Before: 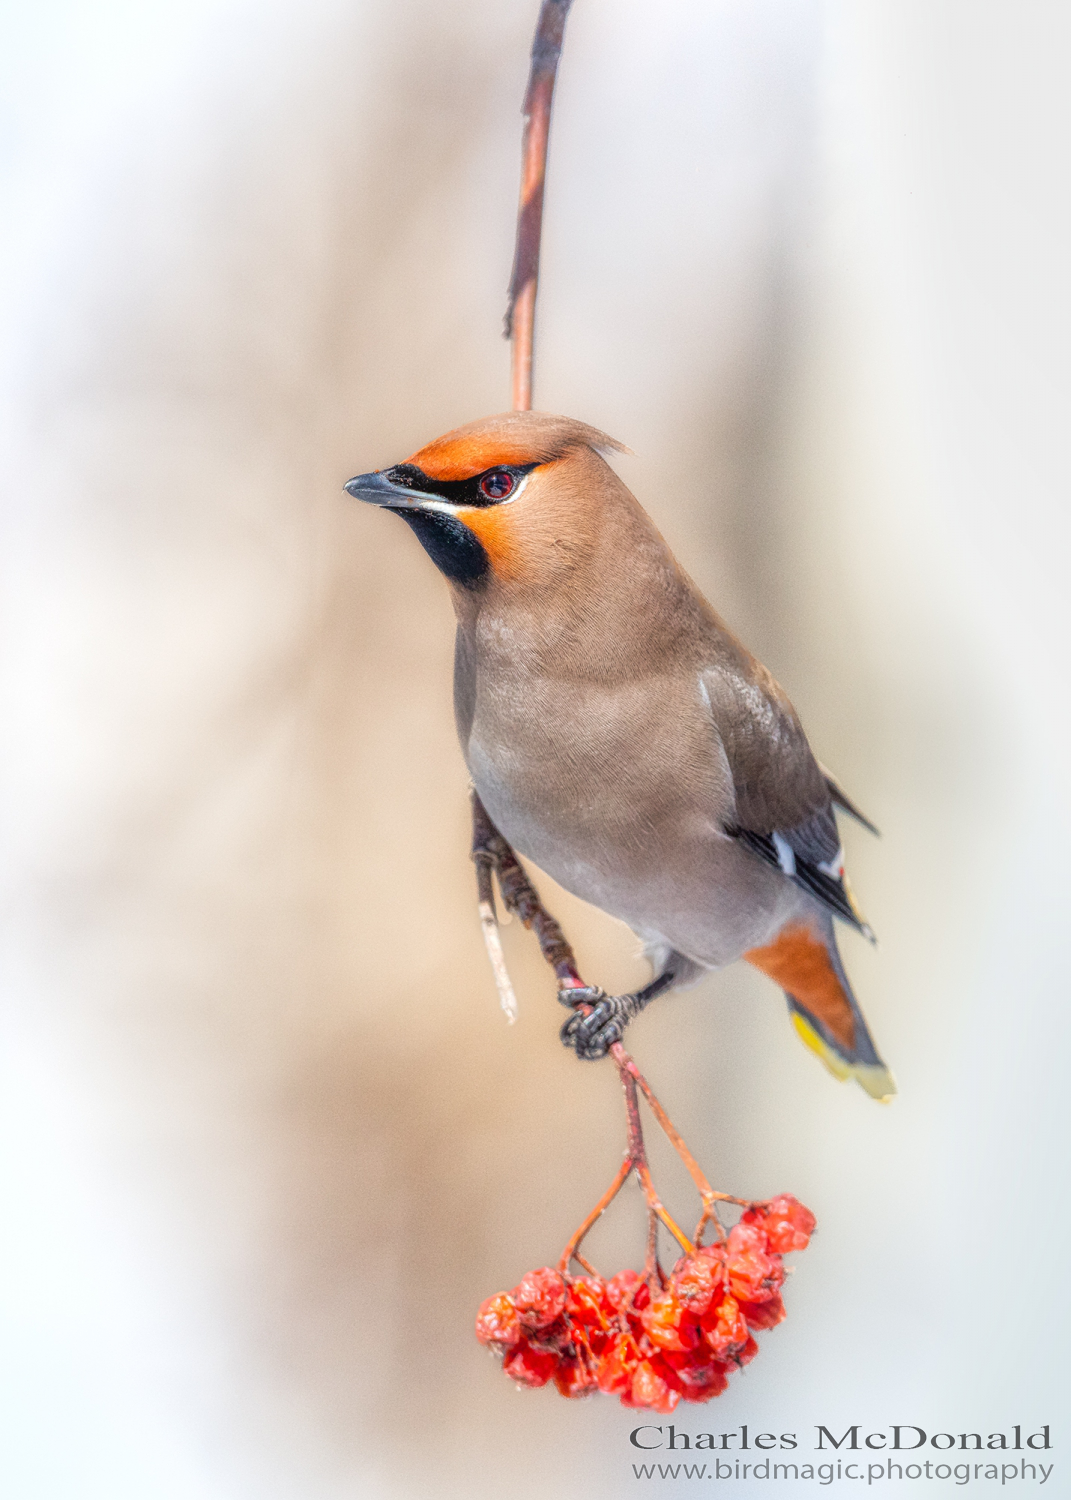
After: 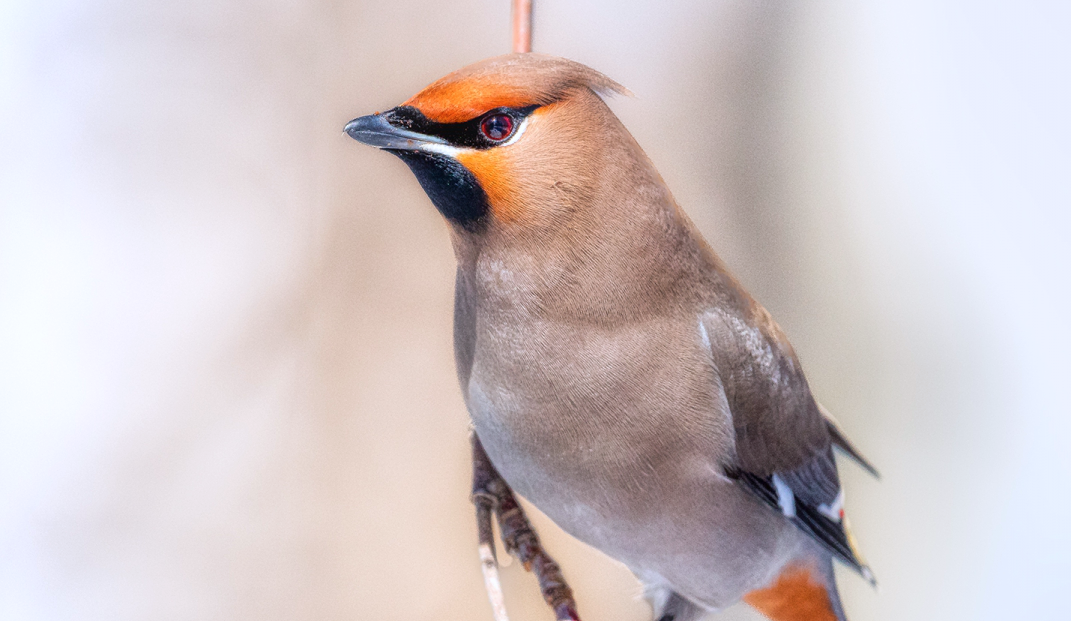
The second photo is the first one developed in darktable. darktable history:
crop and rotate: top 23.867%, bottom 34.714%
color calibration: illuminant as shot in camera, x 0.358, y 0.373, temperature 4628.91 K
contrast brightness saturation: contrast 0.085, saturation 0.021
